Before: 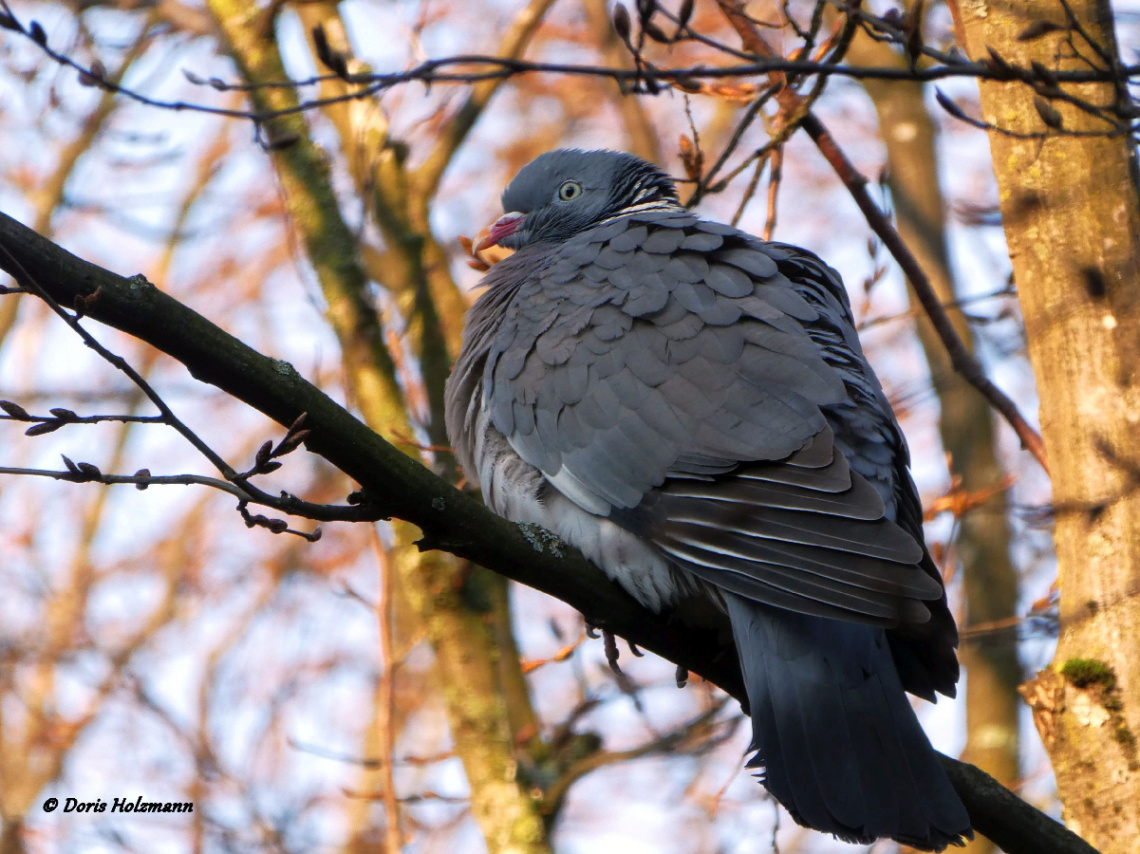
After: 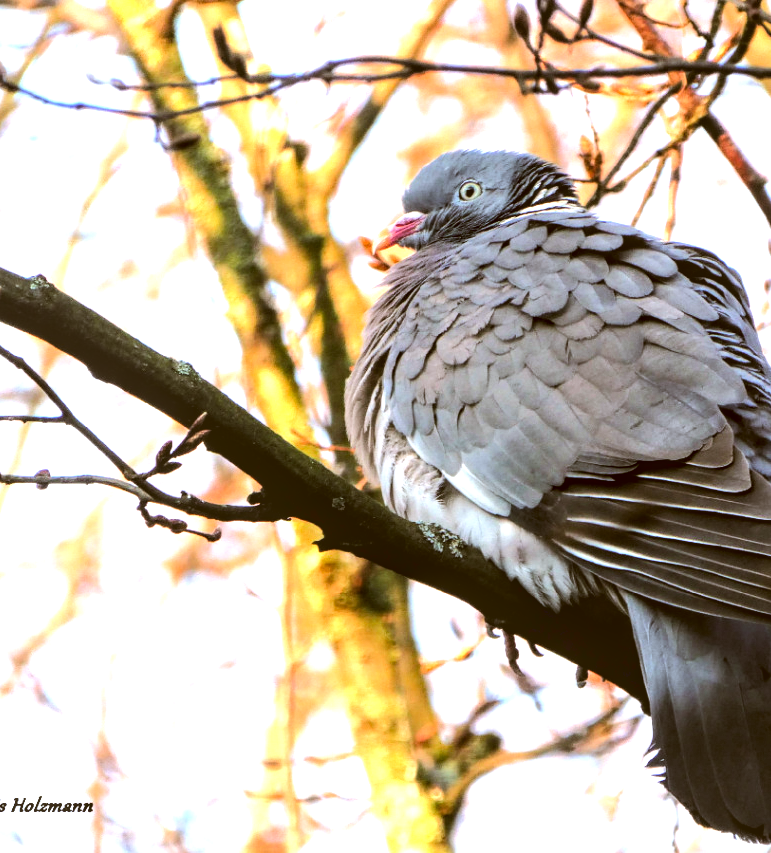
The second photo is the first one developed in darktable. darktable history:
exposure: black level correction 0, exposure 1.514 EV, compensate exposure bias true, compensate highlight preservation false
tone curve: curves: ch0 [(0, 0) (0.003, 0.016) (0.011, 0.016) (0.025, 0.016) (0.044, 0.016) (0.069, 0.016) (0.1, 0.026) (0.136, 0.047) (0.177, 0.088) (0.224, 0.14) (0.277, 0.2) (0.335, 0.276) (0.399, 0.37) (0.468, 0.47) (0.543, 0.583) (0.623, 0.698) (0.709, 0.779) (0.801, 0.858) (0.898, 0.929) (1, 1)], color space Lab, linked channels, preserve colors none
crop and rotate: left 8.85%, right 23.516%
color correction: highlights a* -0.617, highlights b* 0.157, shadows a* 5.01, shadows b* 20.5
local contrast: on, module defaults
